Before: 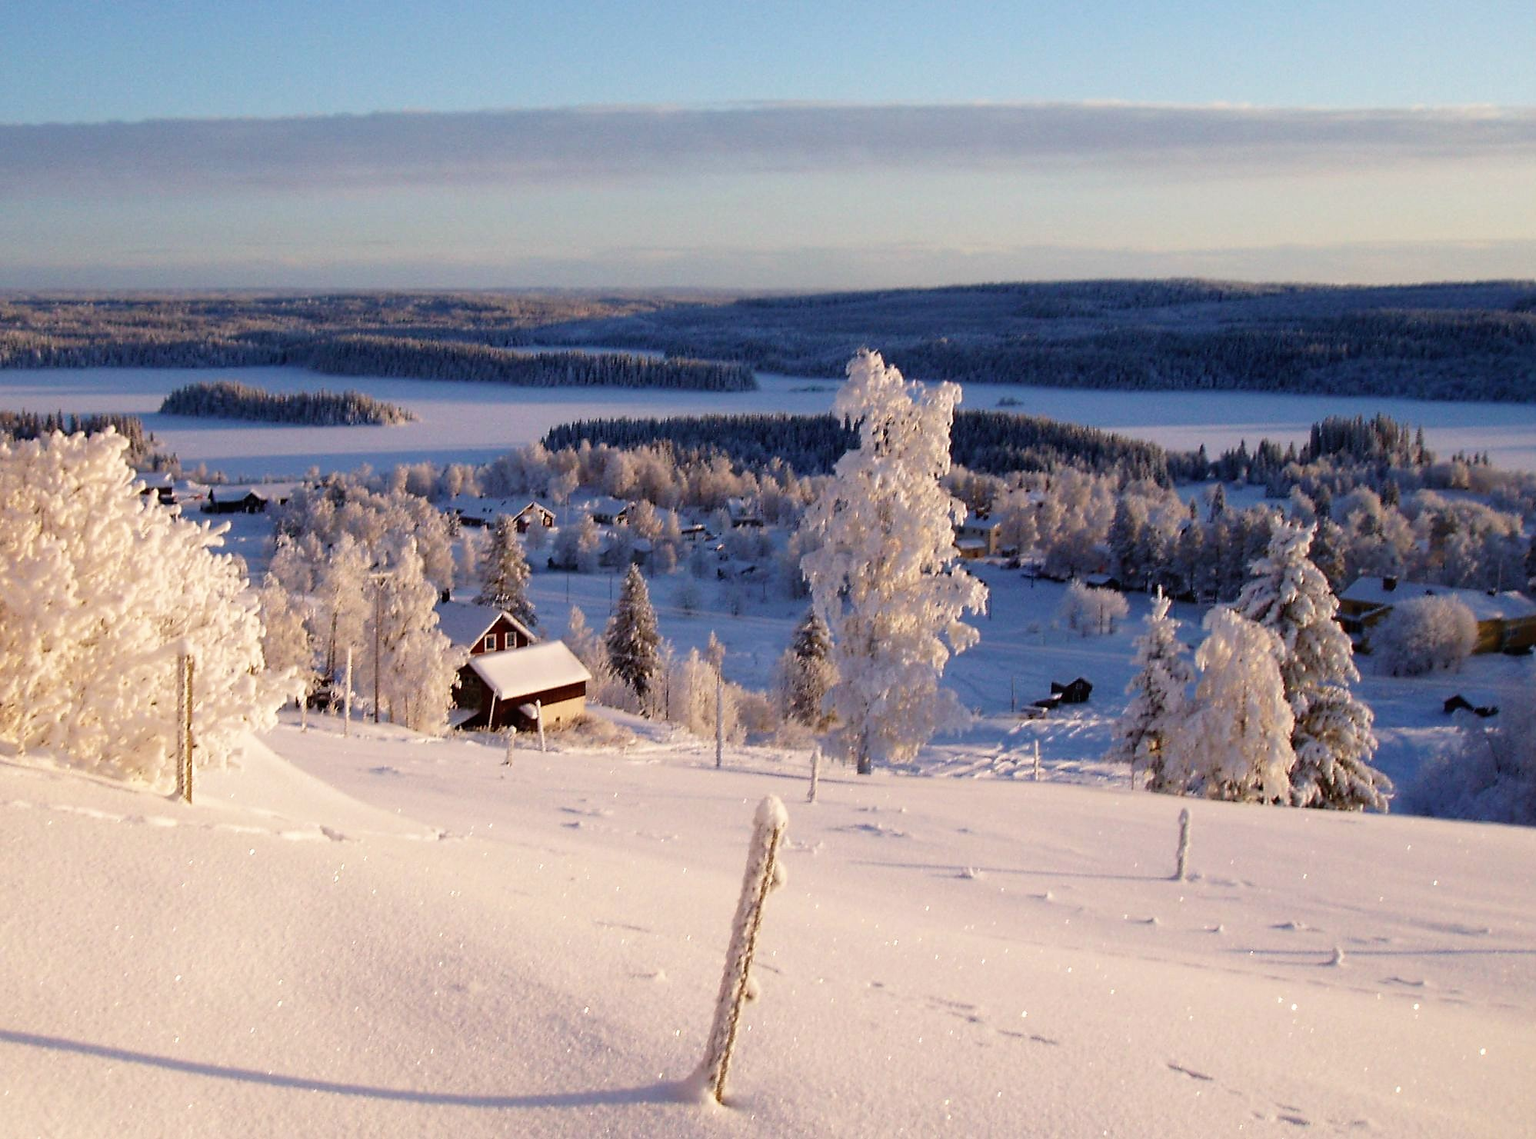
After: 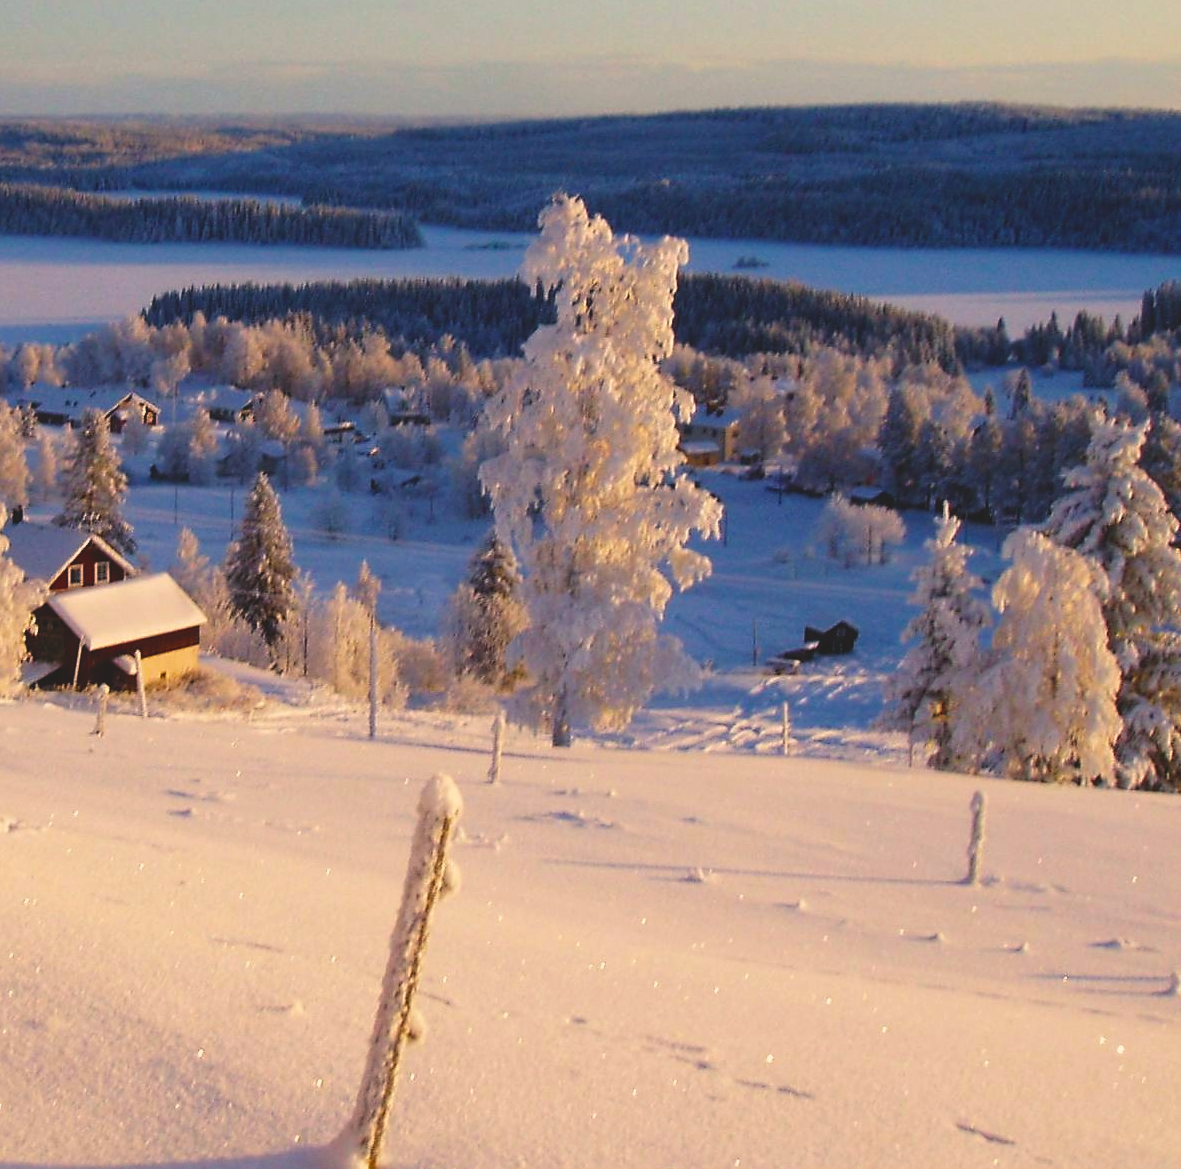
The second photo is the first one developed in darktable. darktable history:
color balance rgb: shadows lift › chroma 0.848%, shadows lift › hue 114.13°, power › hue 73.42°, highlights gain › chroma 3.053%, highlights gain › hue 76.15°, perceptual saturation grading › global saturation 42.613%
crop and rotate: left 28.161%, top 17.596%, right 12.666%, bottom 3.461%
exposure: black level correction -0.015, exposure -0.126 EV, compensate highlight preservation false
